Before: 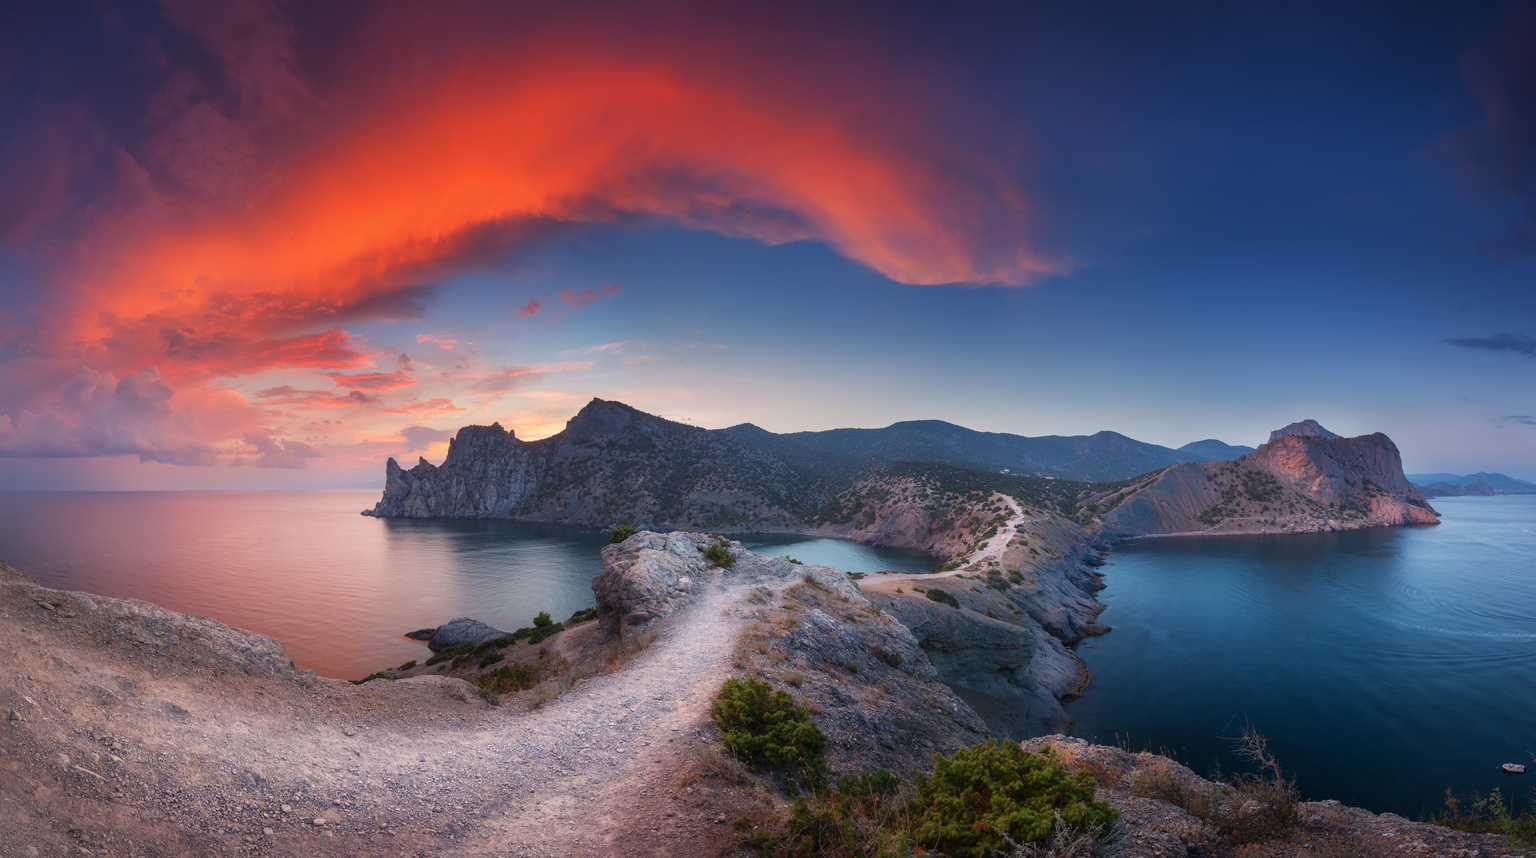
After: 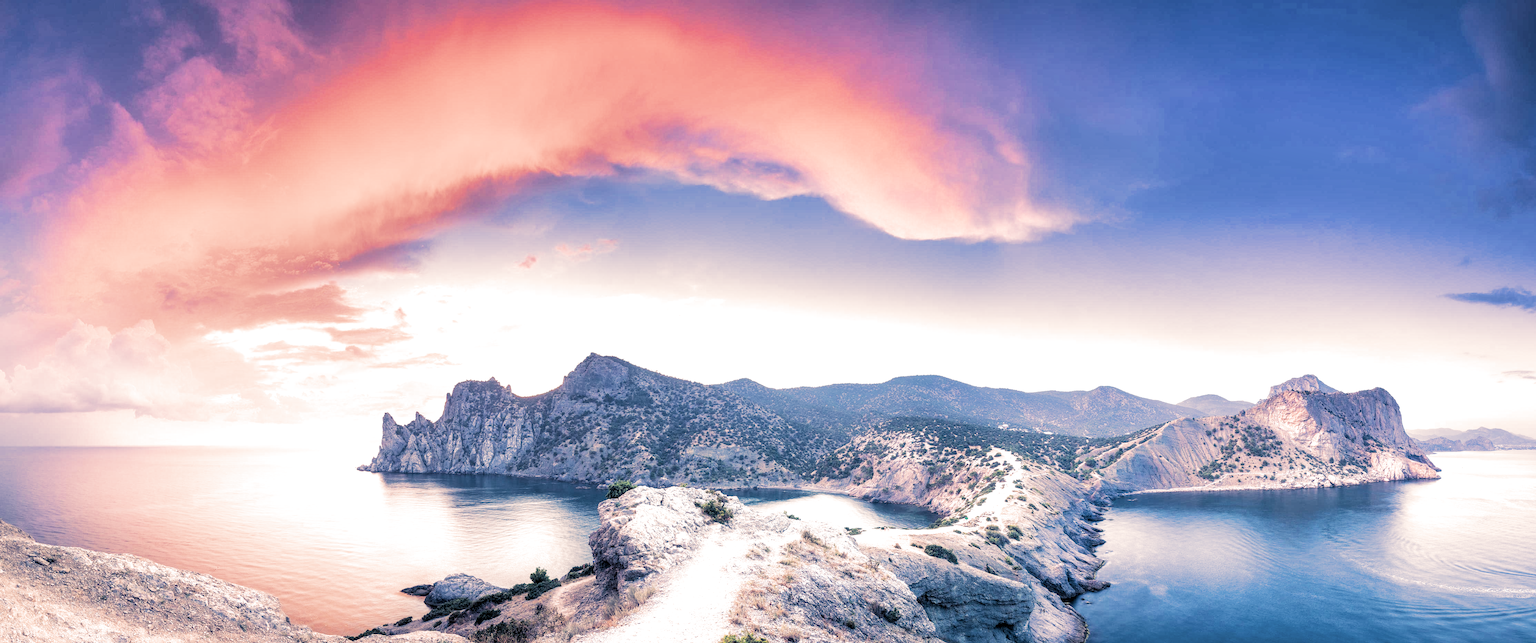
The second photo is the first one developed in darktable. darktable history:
crop: left 0.387%, top 5.469%, bottom 19.809%
local contrast: highlights 19%, detail 186%
color correction: saturation 0.8
split-toning: shadows › hue 226.8°, shadows › saturation 0.56, highlights › hue 28.8°, balance -40, compress 0%
color balance rgb: perceptual saturation grading › global saturation 35%, perceptual saturation grading › highlights -25%, perceptual saturation grading › shadows 50%
exposure: black level correction 0.001, exposure 2.607 EV, compensate exposure bias true, compensate highlight preservation false
filmic rgb: black relative exposure -7.65 EV, white relative exposure 4.56 EV, hardness 3.61
